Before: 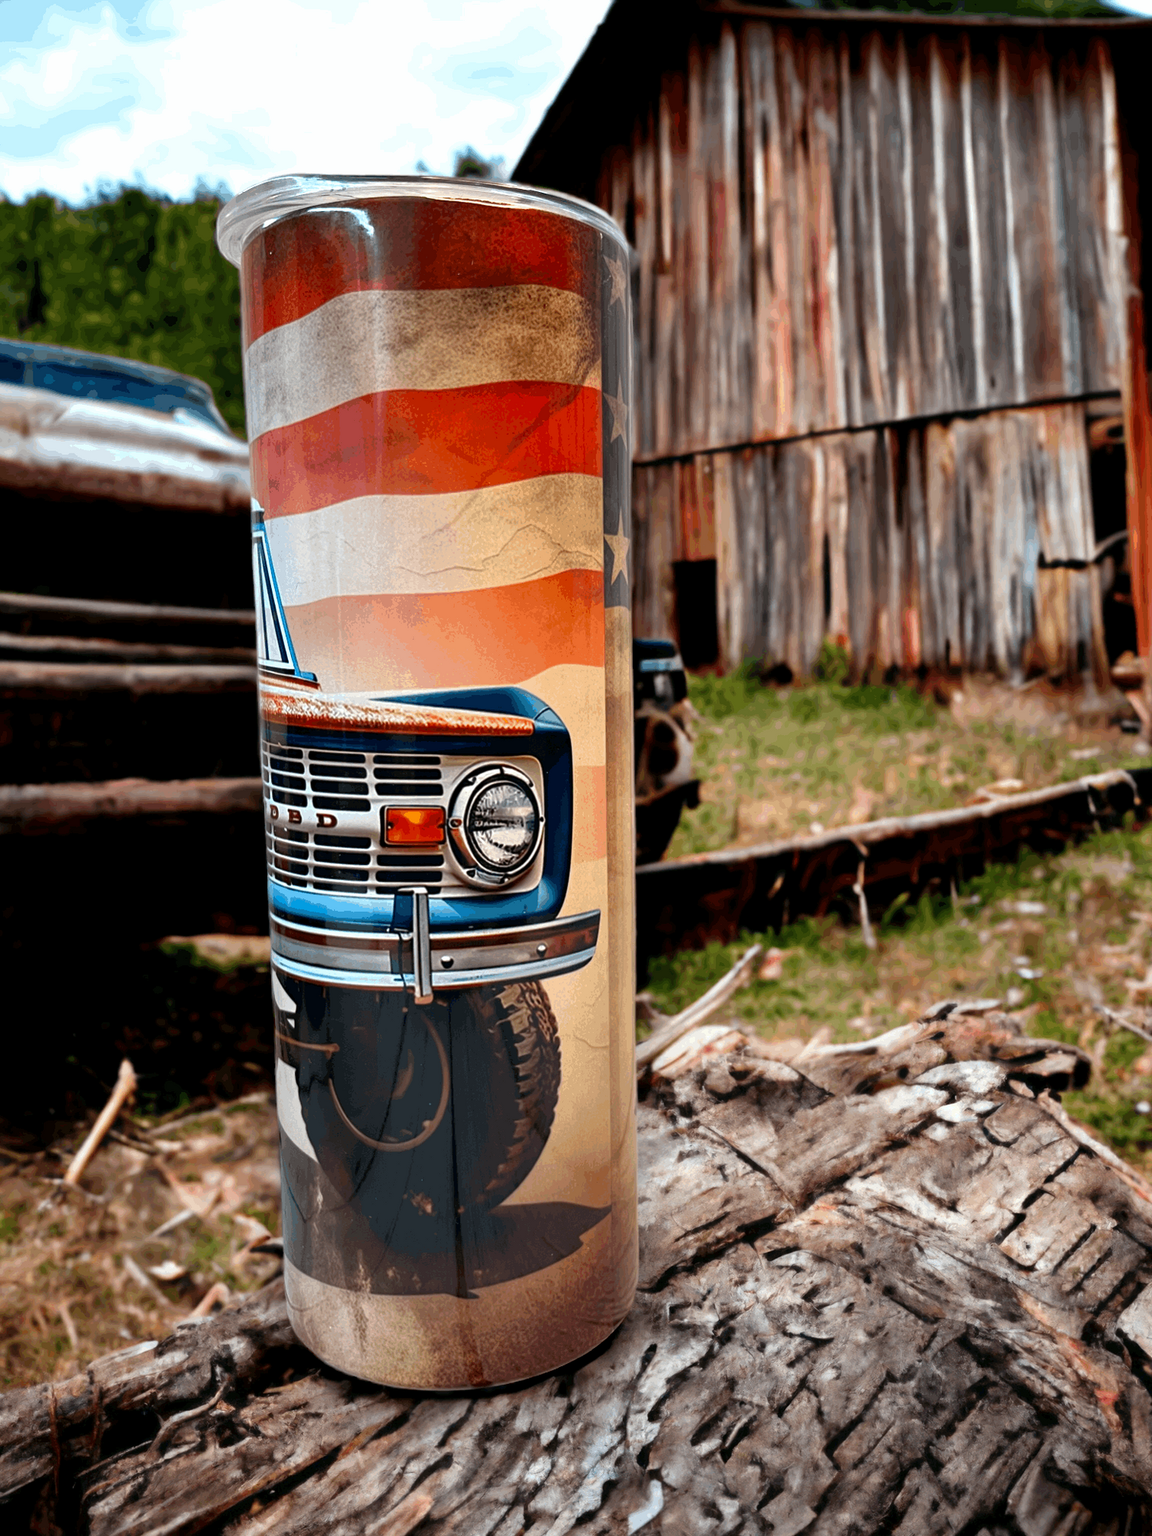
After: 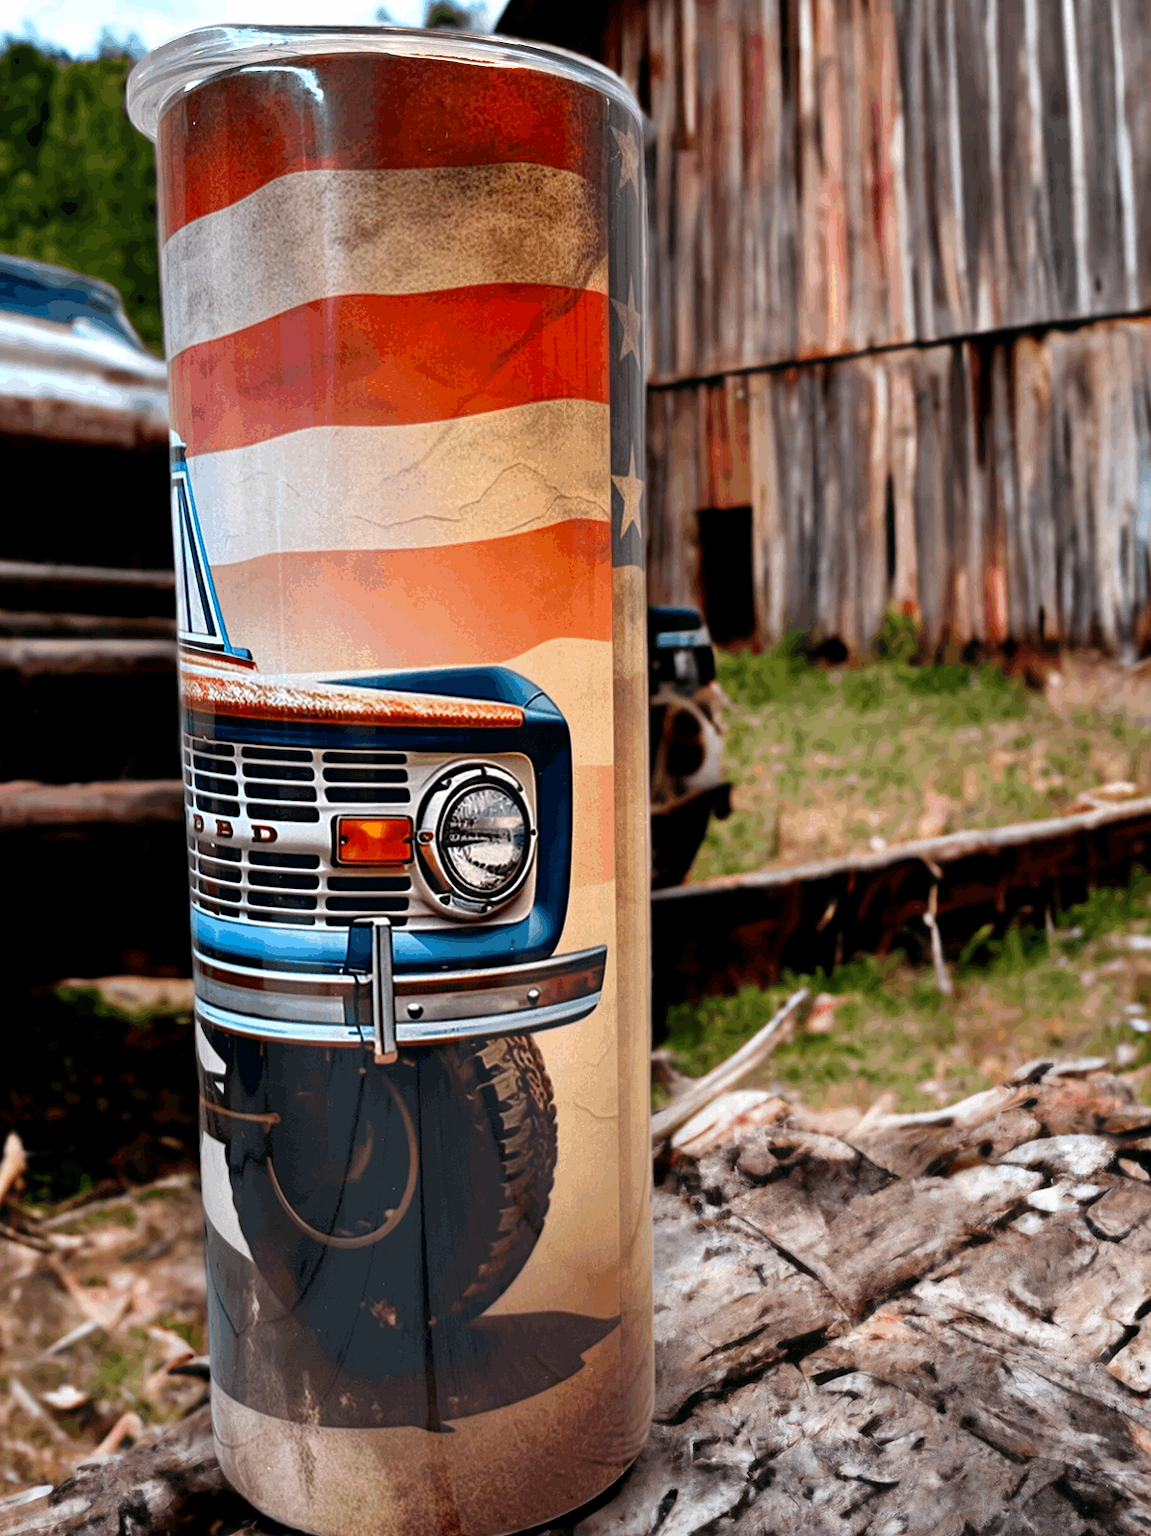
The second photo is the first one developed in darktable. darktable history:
crop and rotate: left 10.071%, top 10.071%, right 10.02%, bottom 10.02%
white balance: red 1.004, blue 1.024
